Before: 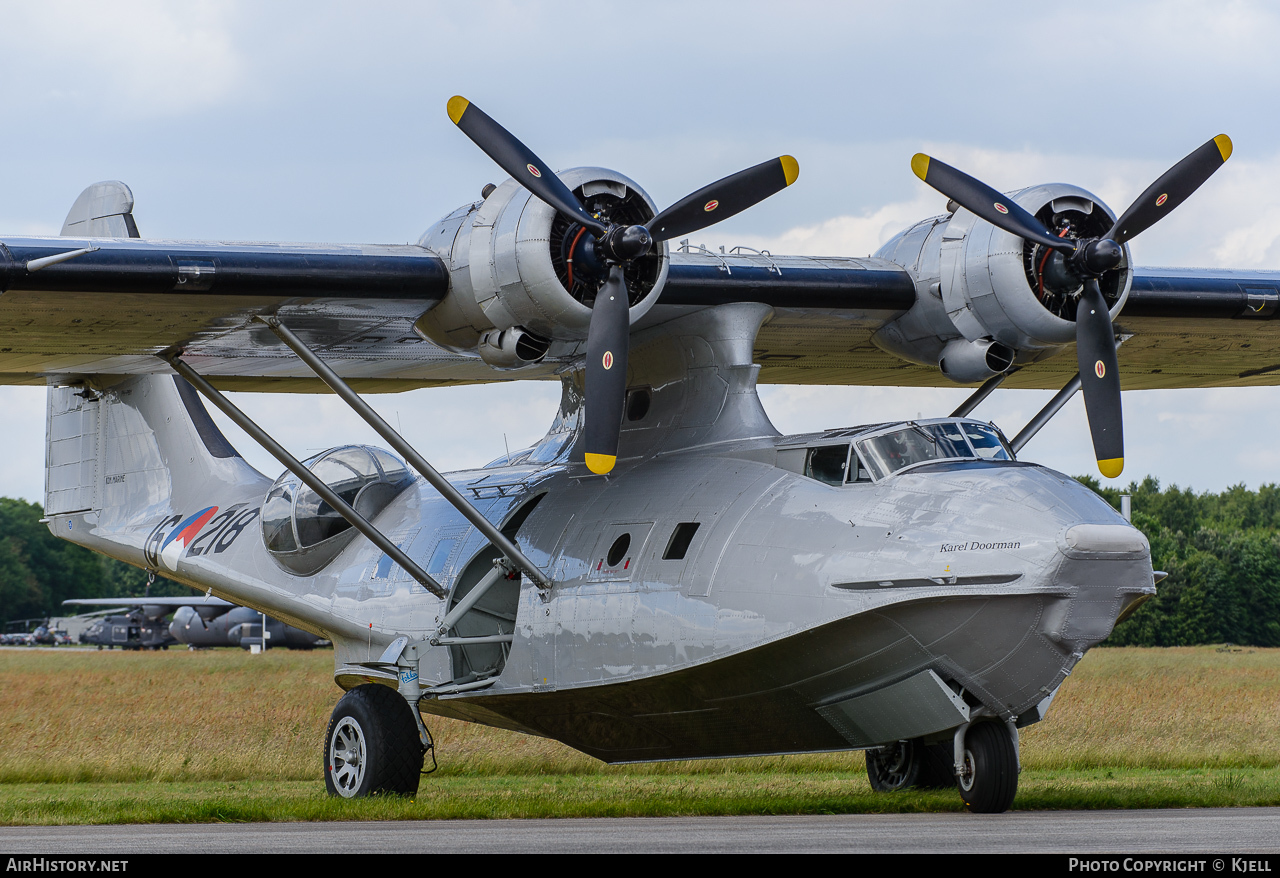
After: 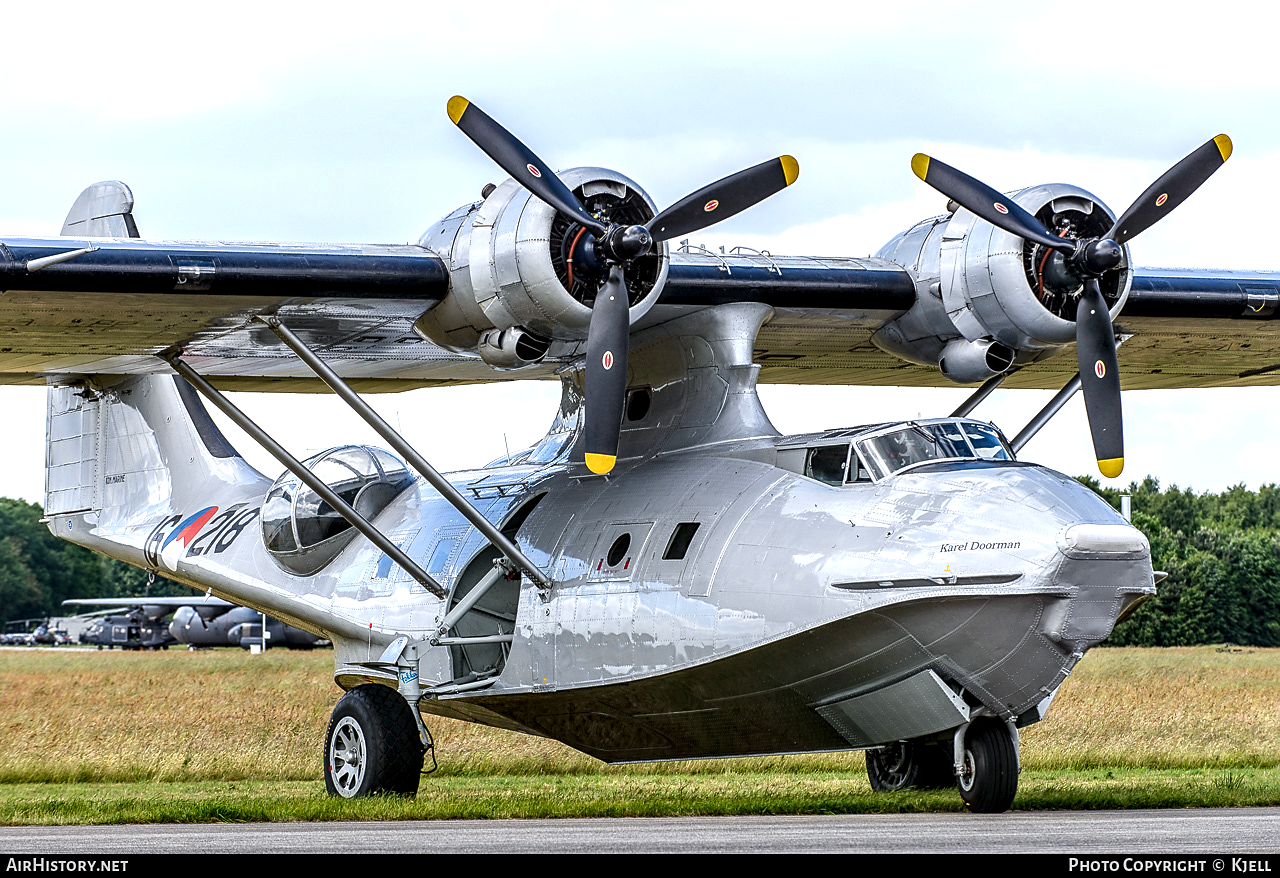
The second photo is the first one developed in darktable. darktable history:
local contrast: highlights 60%, shadows 60%, detail 160%
sharpen: radius 1.873, amount 0.412, threshold 1.646
exposure: exposure 0.752 EV, compensate highlight preservation false
